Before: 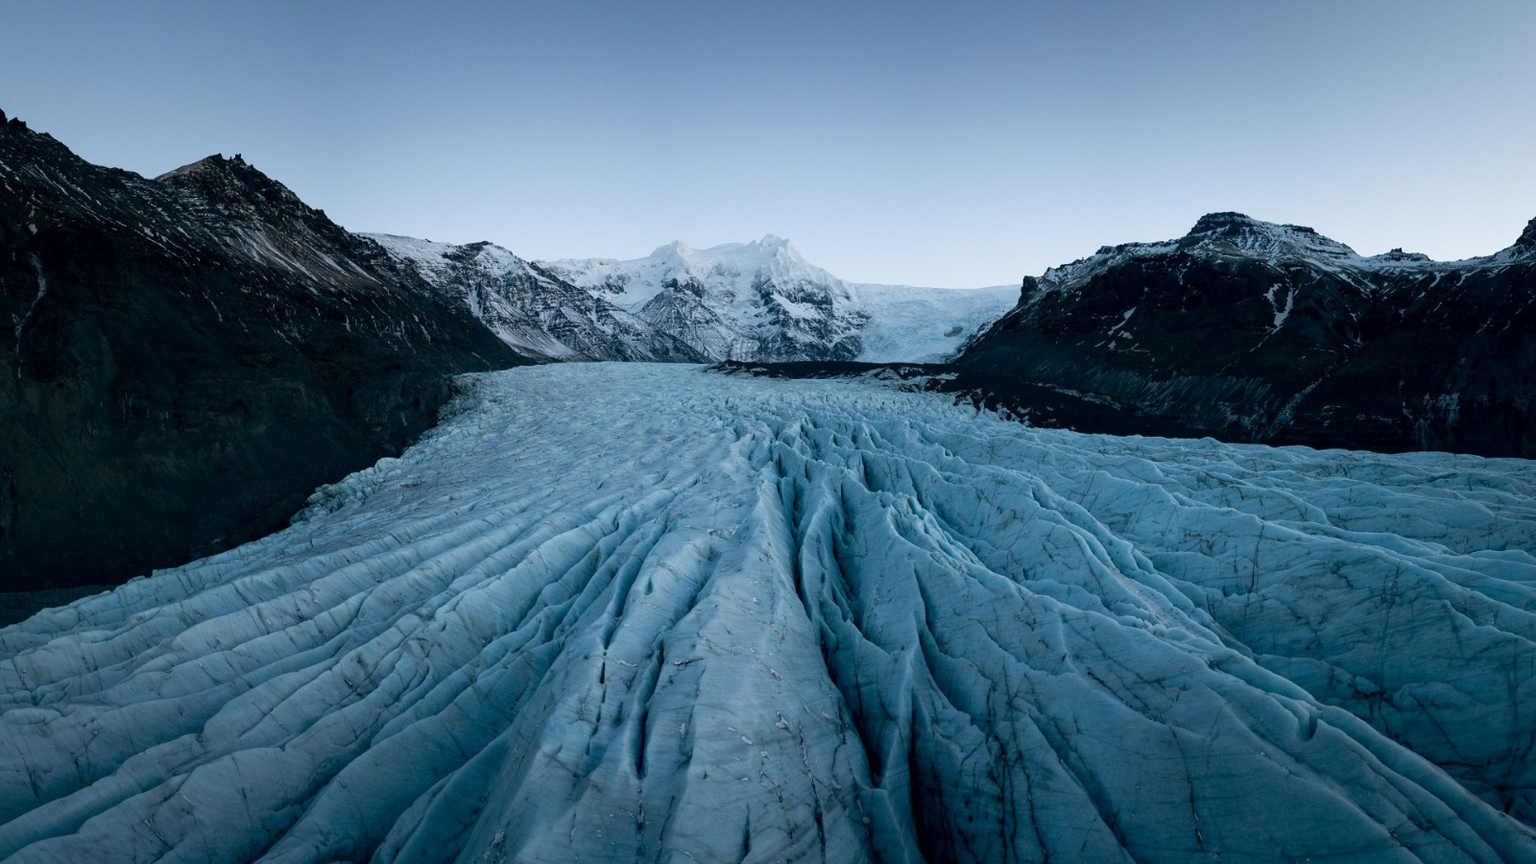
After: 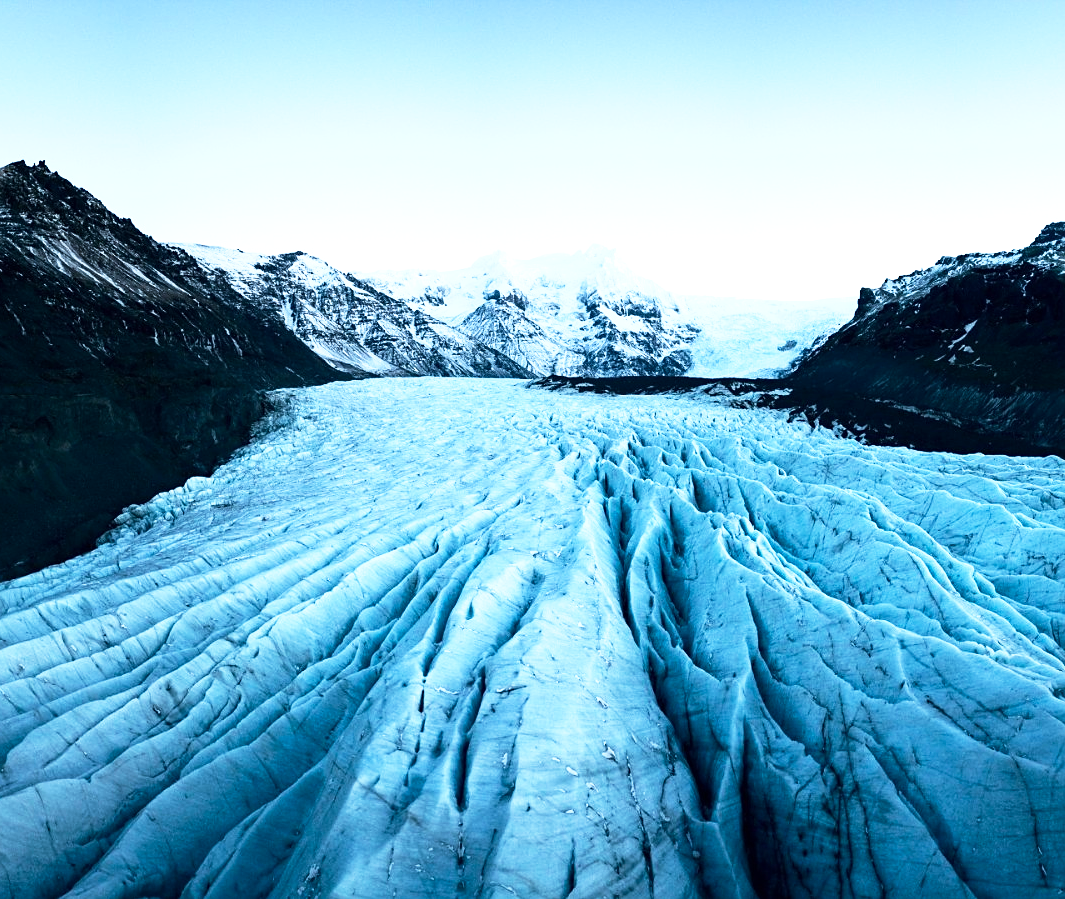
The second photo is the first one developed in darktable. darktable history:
exposure: exposure 0.496 EV, compensate highlight preservation false
shadows and highlights: shadows -13.38, white point adjustment 4.16, highlights 28.73
color calibration: illuminant F (fluorescent), F source F9 (Cool White Deluxe 4150 K) – high CRI, x 0.374, y 0.373, temperature 4155.51 K
sharpen: amount 0.201
base curve: curves: ch0 [(0, 0) (0.088, 0.125) (0.176, 0.251) (0.354, 0.501) (0.613, 0.749) (1, 0.877)], preserve colors none
tone equalizer: -8 EV -0.745 EV, -7 EV -0.694 EV, -6 EV -0.611 EV, -5 EV -0.365 EV, -3 EV 0.369 EV, -2 EV 0.6 EV, -1 EV 0.676 EV, +0 EV 0.728 EV, edges refinement/feathering 500, mask exposure compensation -1.57 EV, preserve details no
crop and rotate: left 12.891%, right 20.546%
